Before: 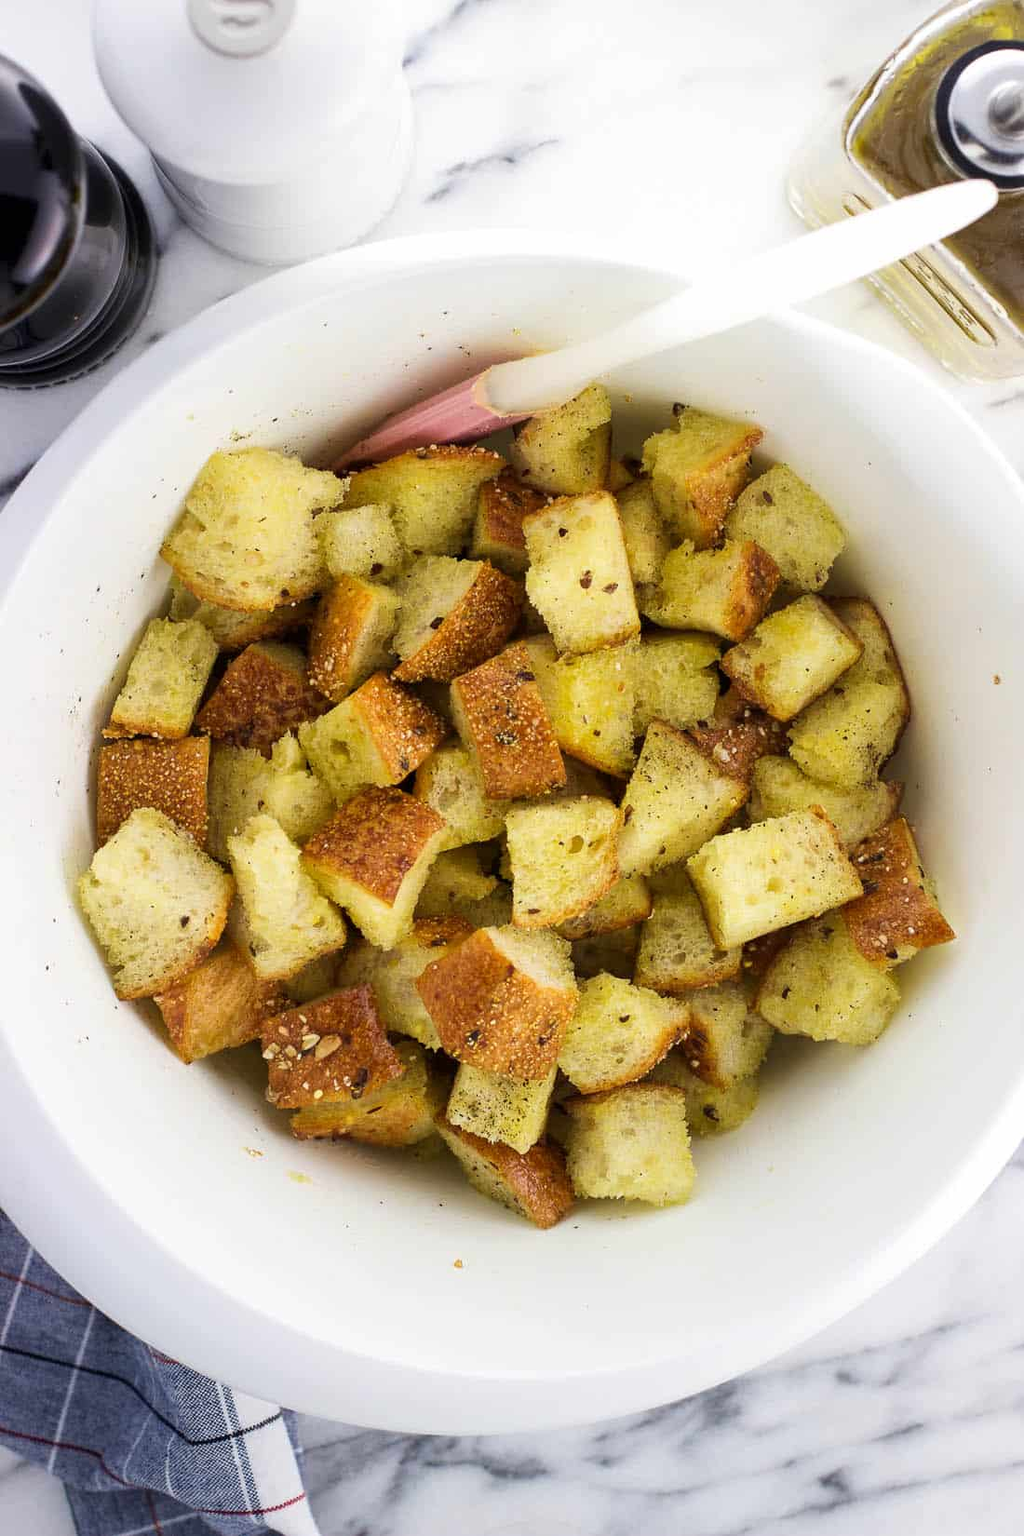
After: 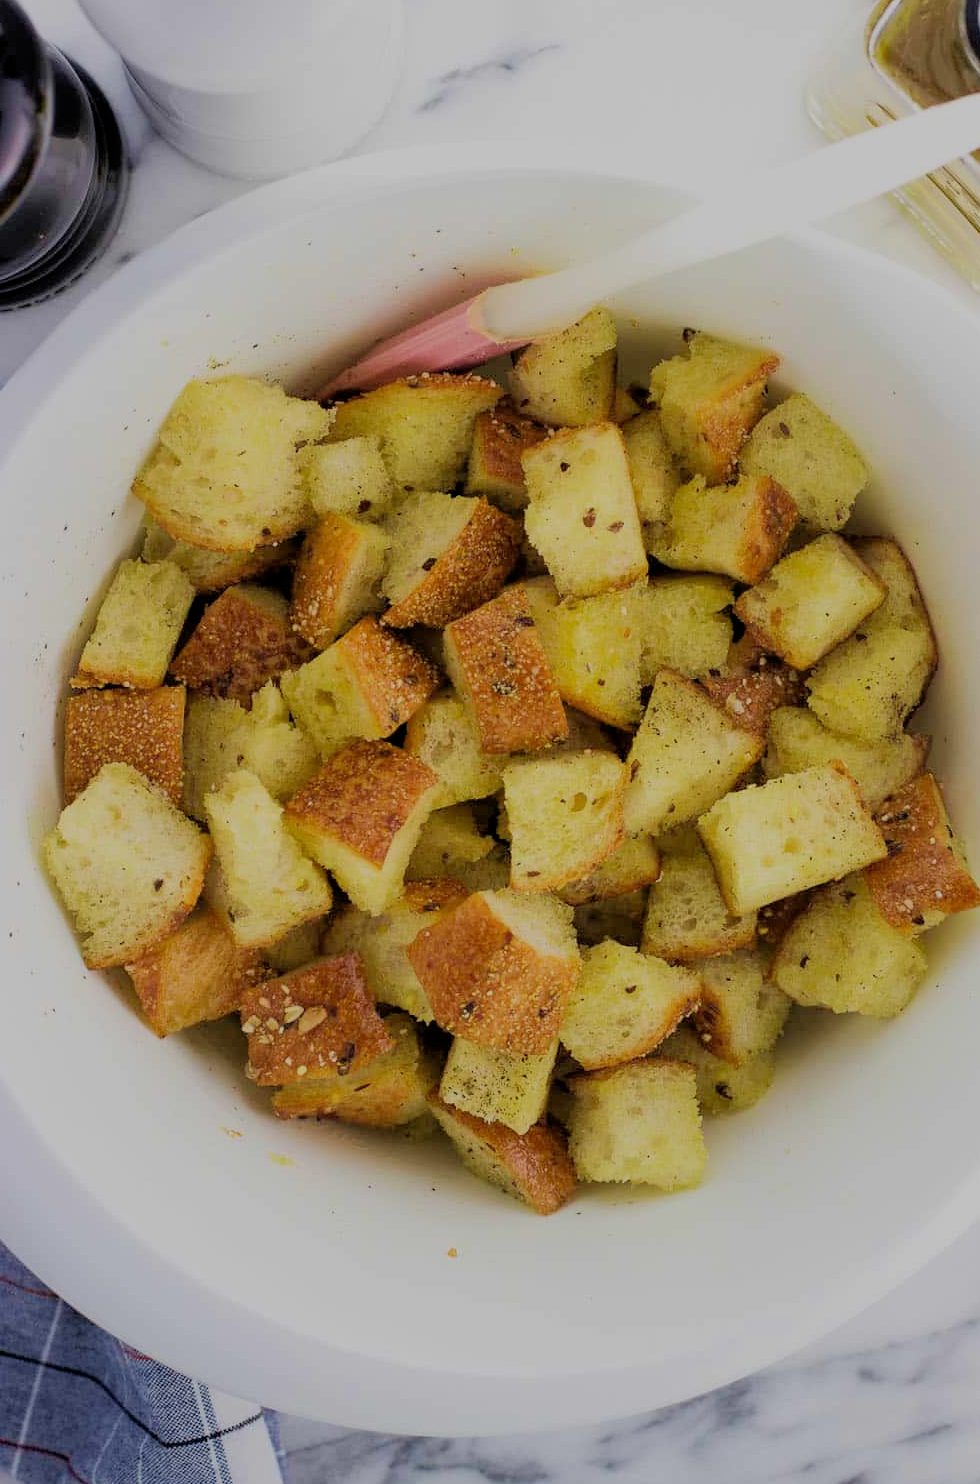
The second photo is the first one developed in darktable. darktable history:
velvia: on, module defaults
filmic rgb: black relative exposure -6.91 EV, white relative exposure 5.64 EV, hardness 2.84, iterations of high-quality reconstruction 0
crop: left 3.648%, top 6.406%, right 6.831%, bottom 3.25%
tone equalizer: -8 EV 0.281 EV, -7 EV 0.421 EV, -6 EV 0.421 EV, -5 EV 0.284 EV, -3 EV -0.25 EV, -2 EV -0.388 EV, -1 EV -0.434 EV, +0 EV -0.236 EV, edges refinement/feathering 500, mask exposure compensation -1.57 EV, preserve details no
